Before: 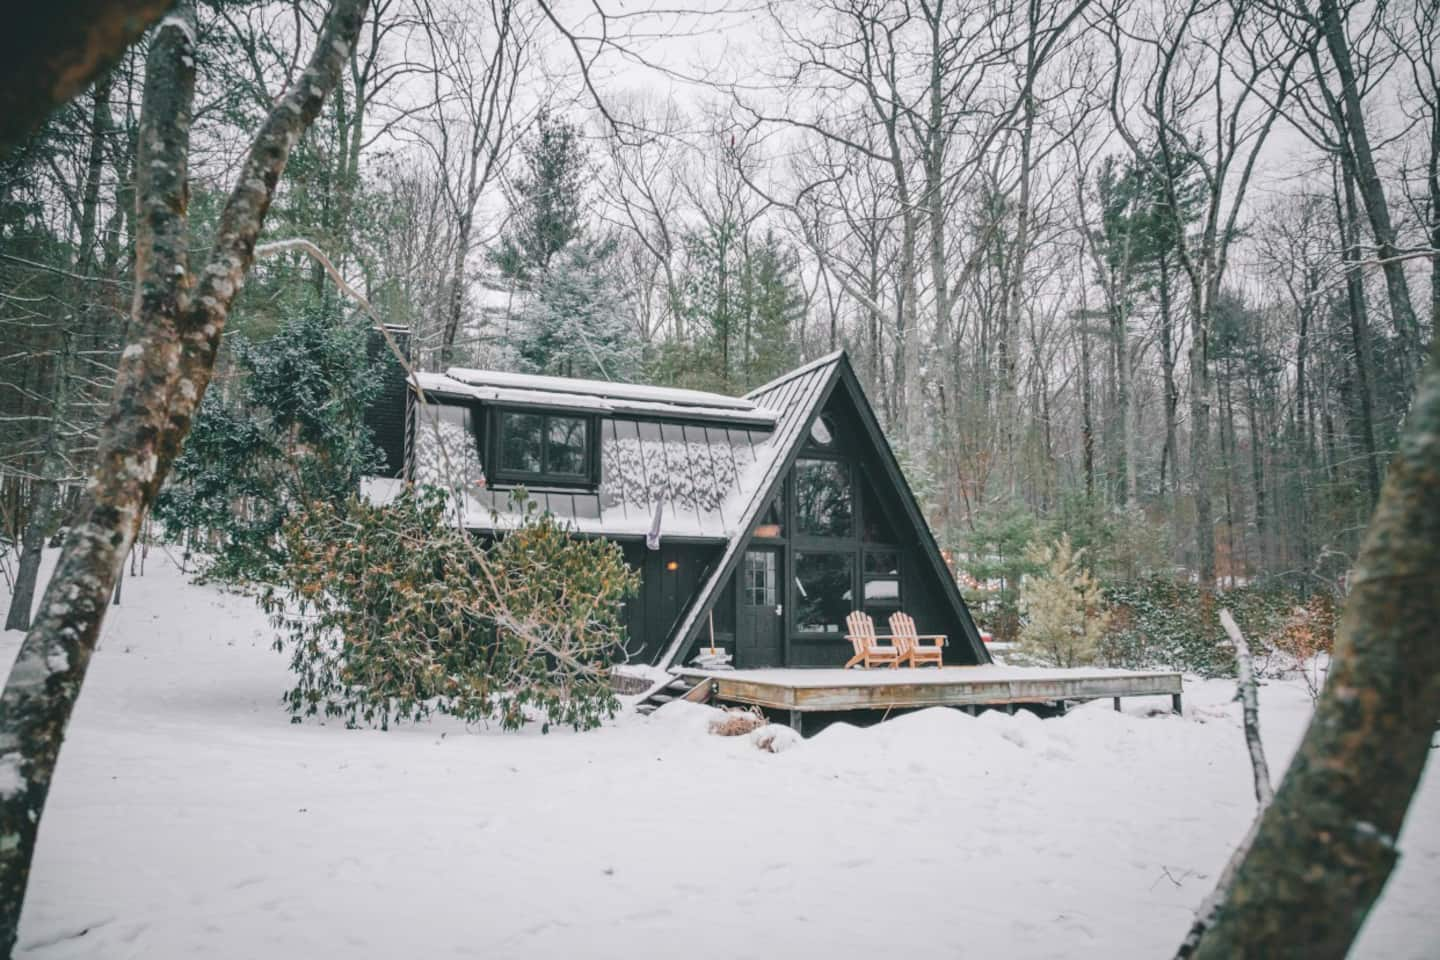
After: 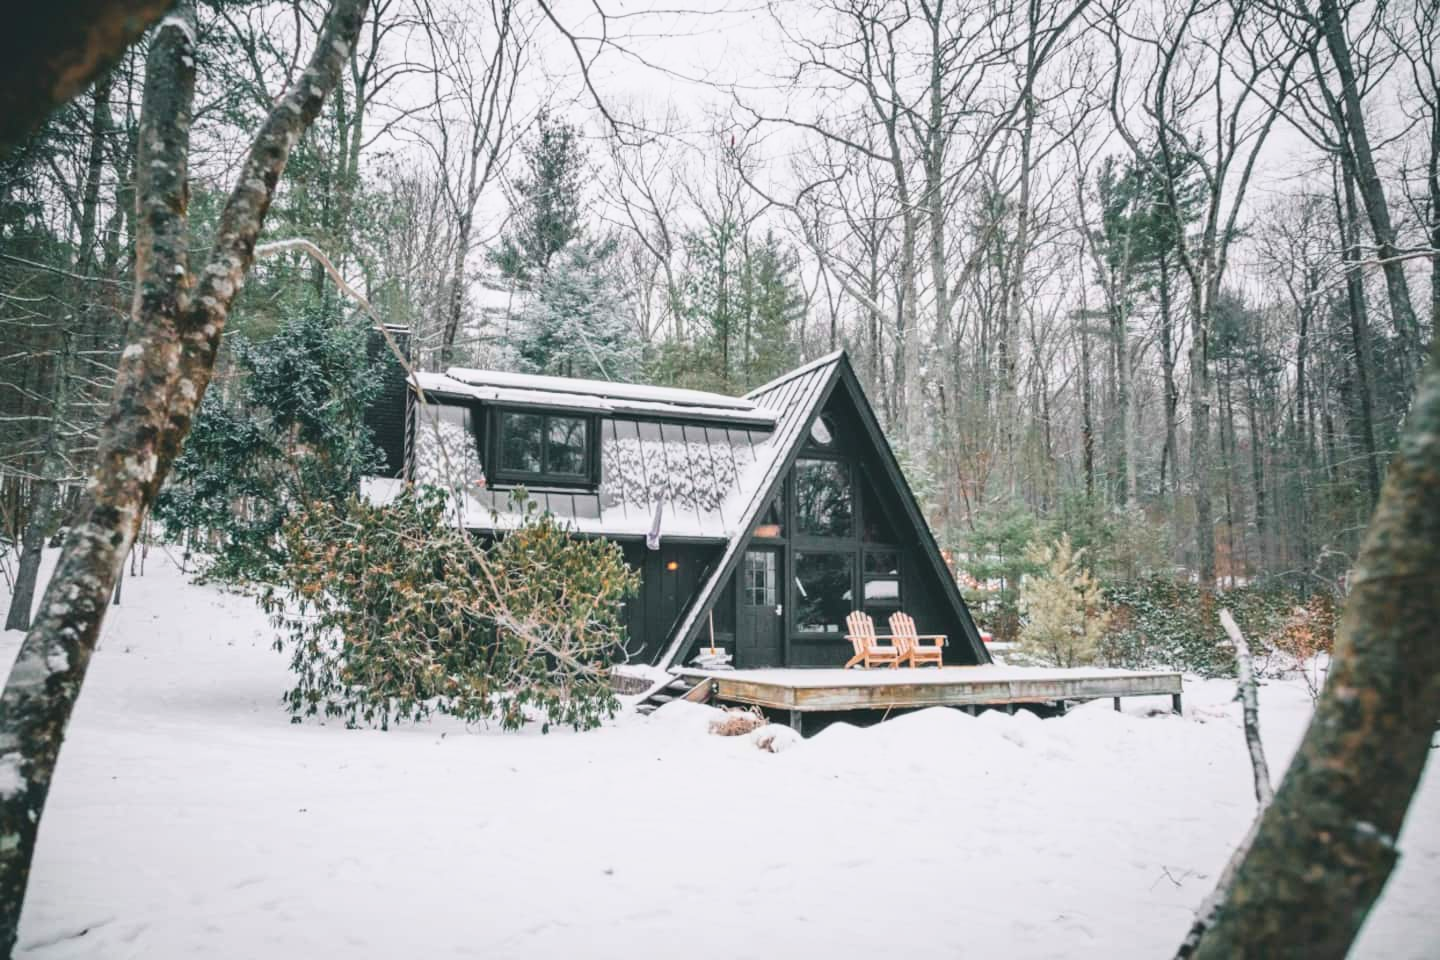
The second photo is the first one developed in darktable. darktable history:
tone curve: curves: ch0 [(0, 0.074) (0.129, 0.136) (0.285, 0.301) (0.689, 0.764) (0.854, 0.926) (0.987, 0.977)]; ch1 [(0, 0) (0.337, 0.249) (0.434, 0.437) (0.485, 0.491) (0.515, 0.495) (0.566, 0.57) (0.625, 0.625) (0.764, 0.806) (1, 1)]; ch2 [(0, 0) (0.314, 0.301) (0.401, 0.411) (0.505, 0.499) (0.54, 0.54) (0.608, 0.613) (0.706, 0.735) (1, 1)], color space Lab, linked channels, preserve colors none
